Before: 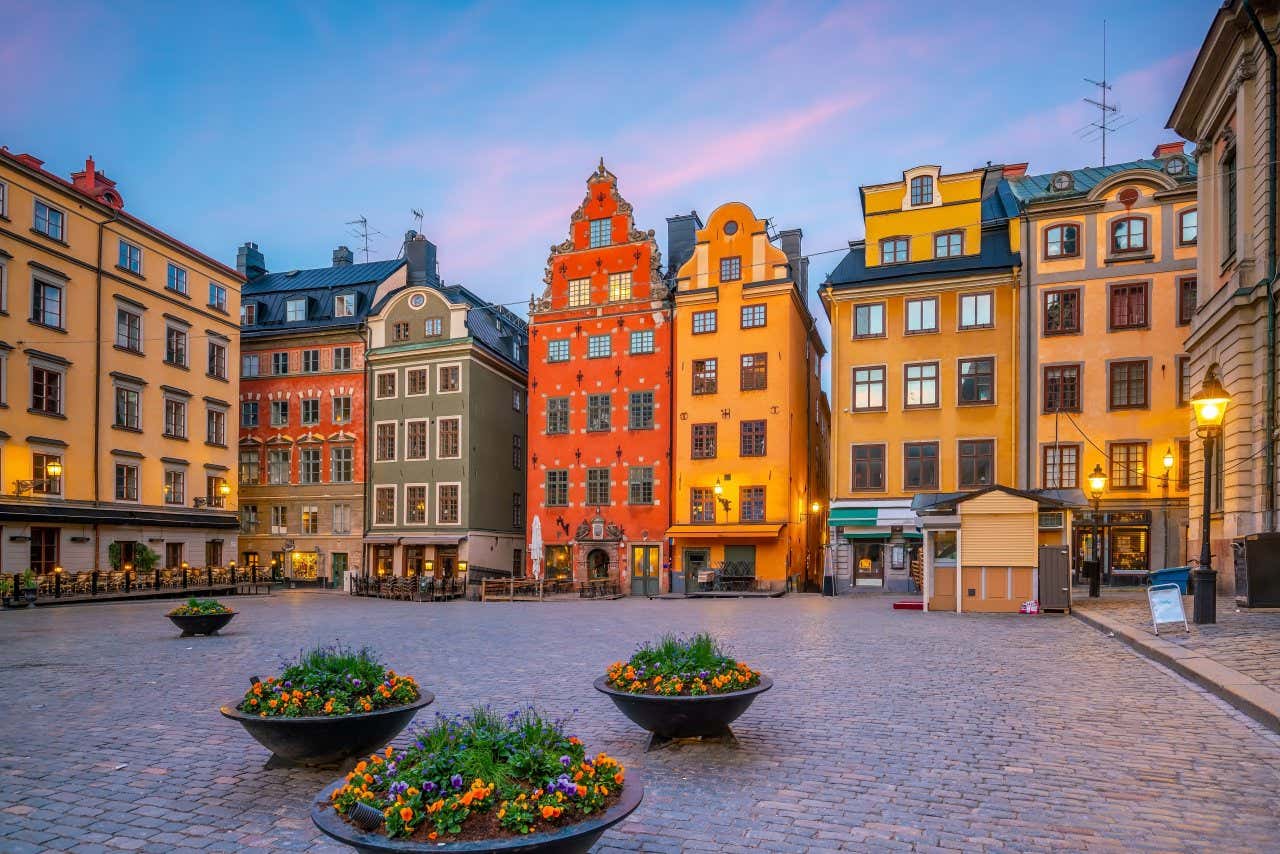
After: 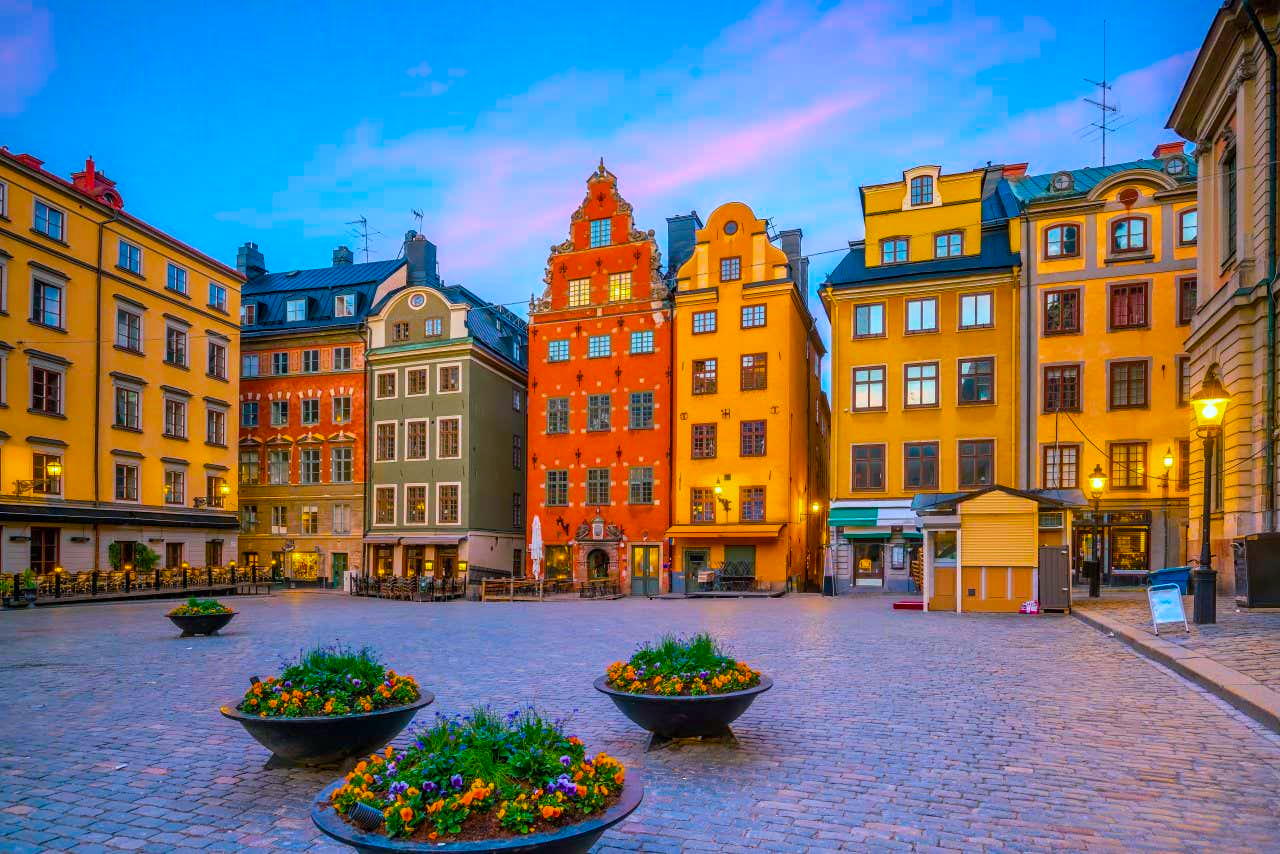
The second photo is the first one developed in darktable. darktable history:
color balance rgb: shadows lift › chroma 2.027%, shadows lift › hue 214.45°, perceptual saturation grading › global saturation 36.992%, global vibrance 41.113%
color correction: highlights a* -3.8, highlights b* -11.08
